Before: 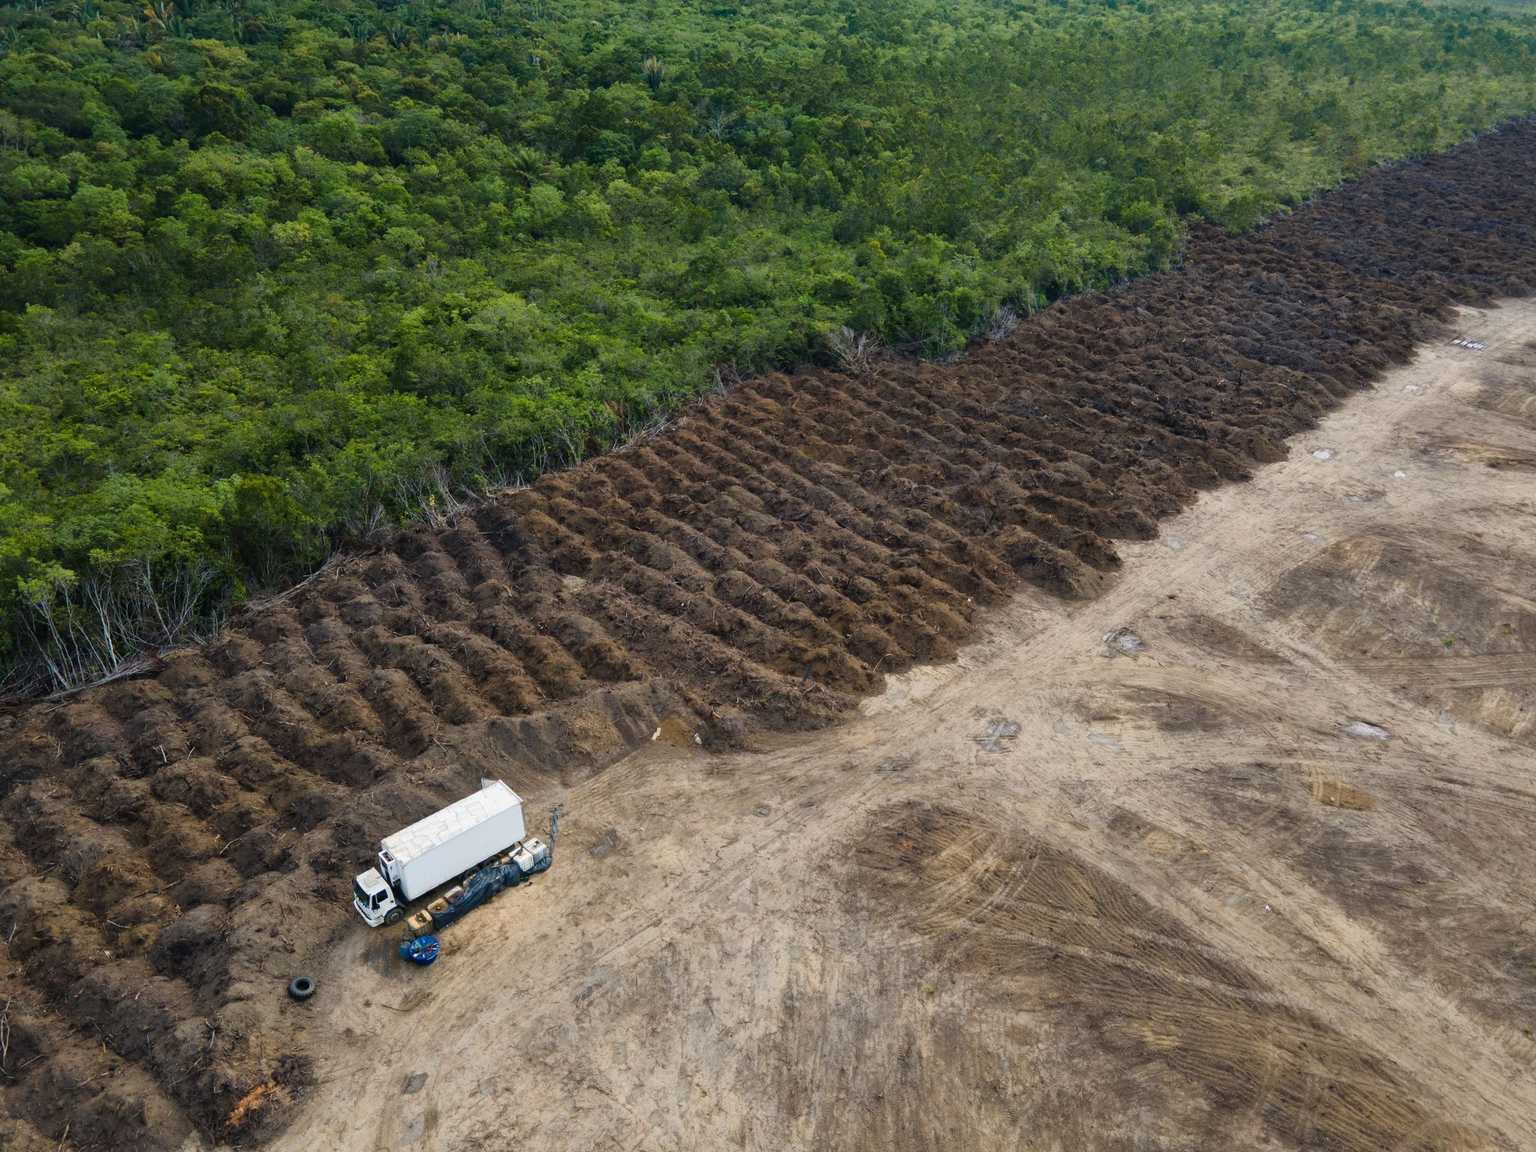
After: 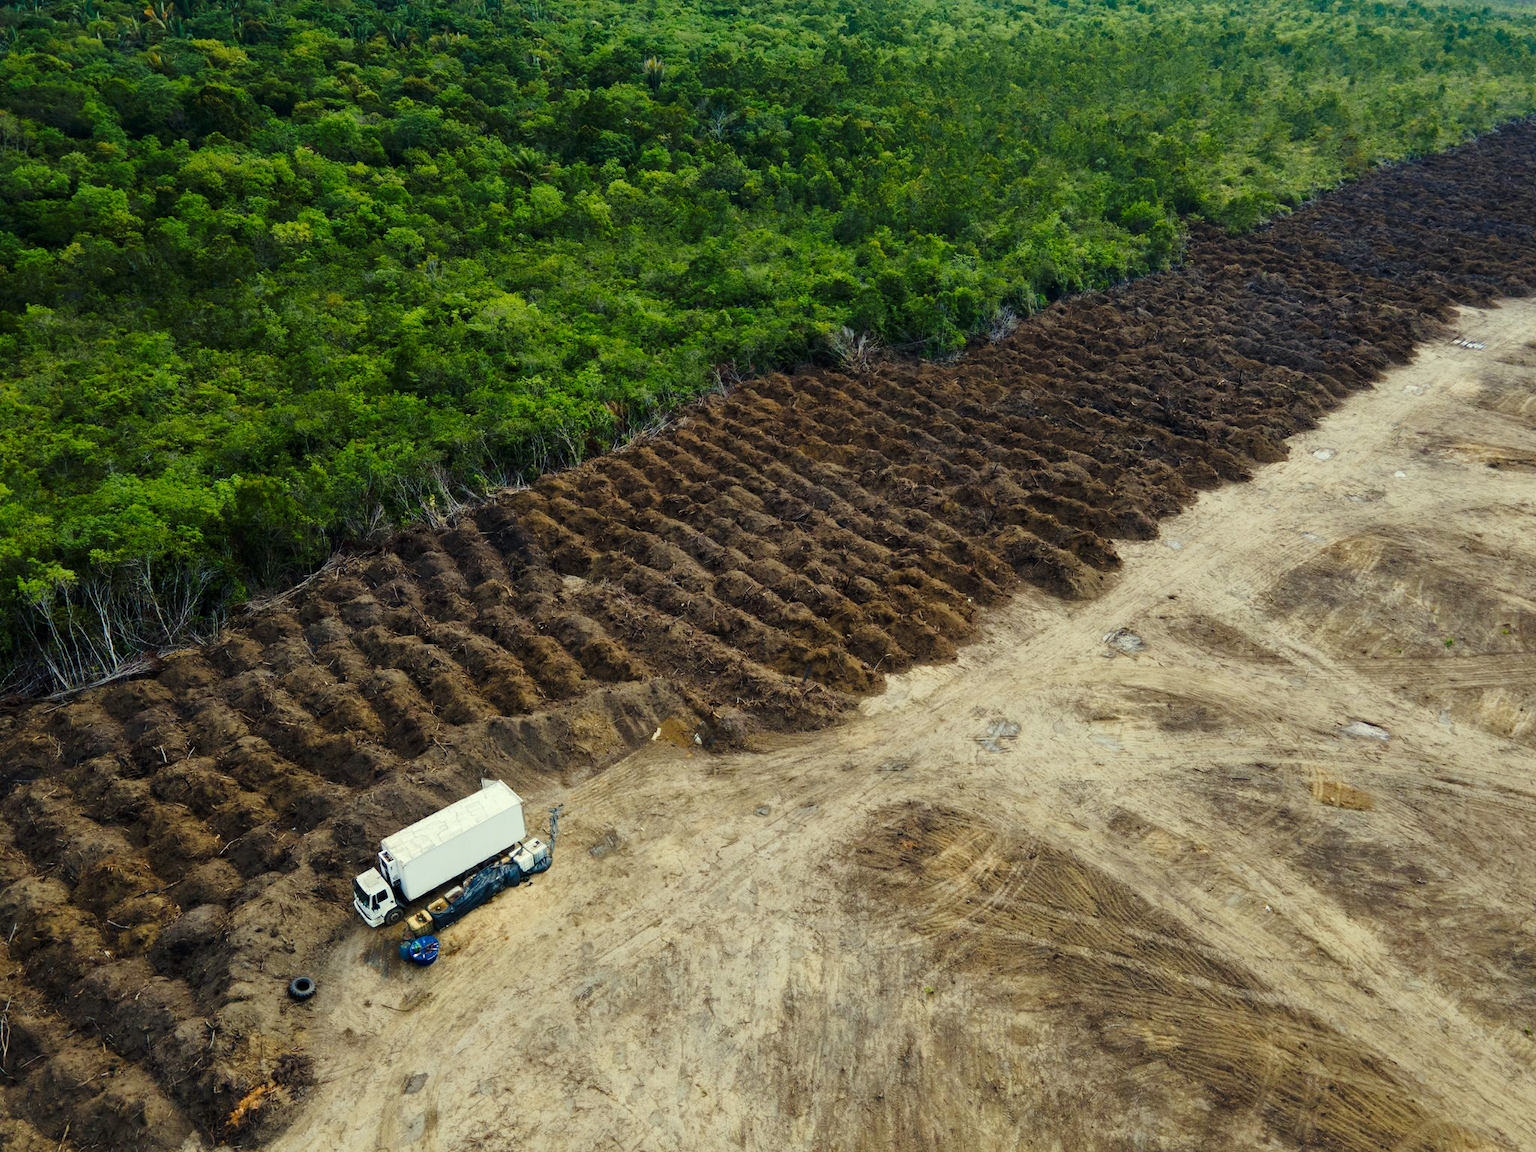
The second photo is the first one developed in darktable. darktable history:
color correction: highlights a* -5.94, highlights b* 11.19
tone curve: curves: ch0 [(0, 0) (0.003, 0.018) (0.011, 0.019) (0.025, 0.024) (0.044, 0.037) (0.069, 0.053) (0.1, 0.075) (0.136, 0.105) (0.177, 0.136) (0.224, 0.179) (0.277, 0.244) (0.335, 0.319) (0.399, 0.4) (0.468, 0.495) (0.543, 0.58) (0.623, 0.671) (0.709, 0.757) (0.801, 0.838) (0.898, 0.913) (1, 1)], preserve colors none
exposure: black level correction 0.004, exposure 0.014 EV, compensate highlight preservation false
